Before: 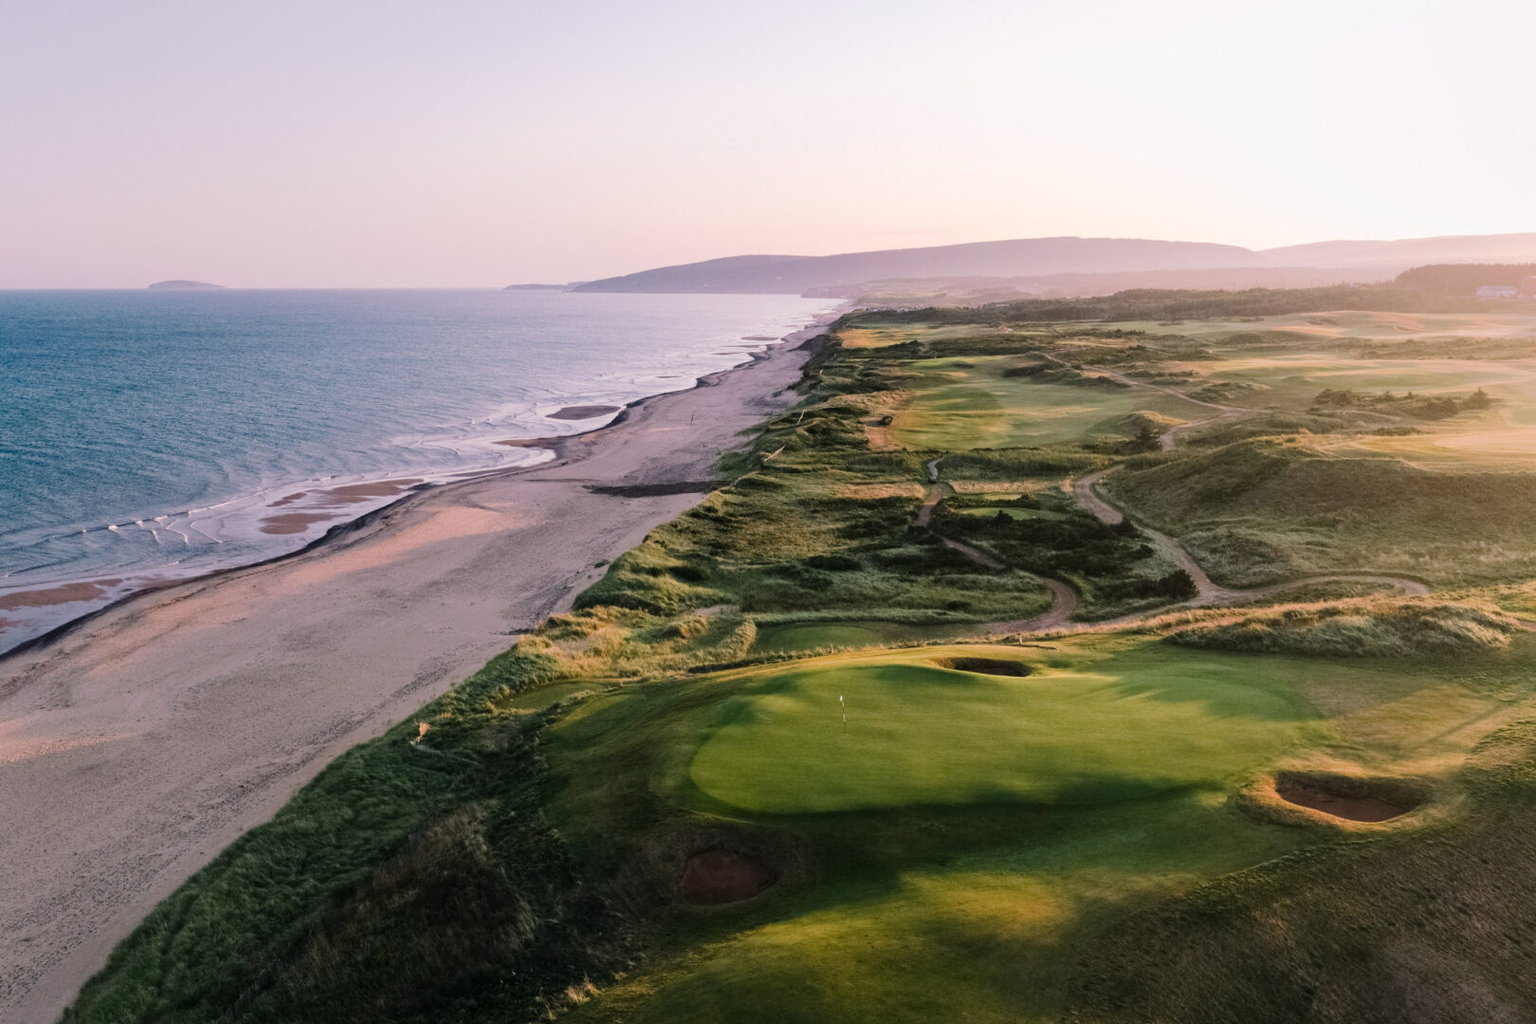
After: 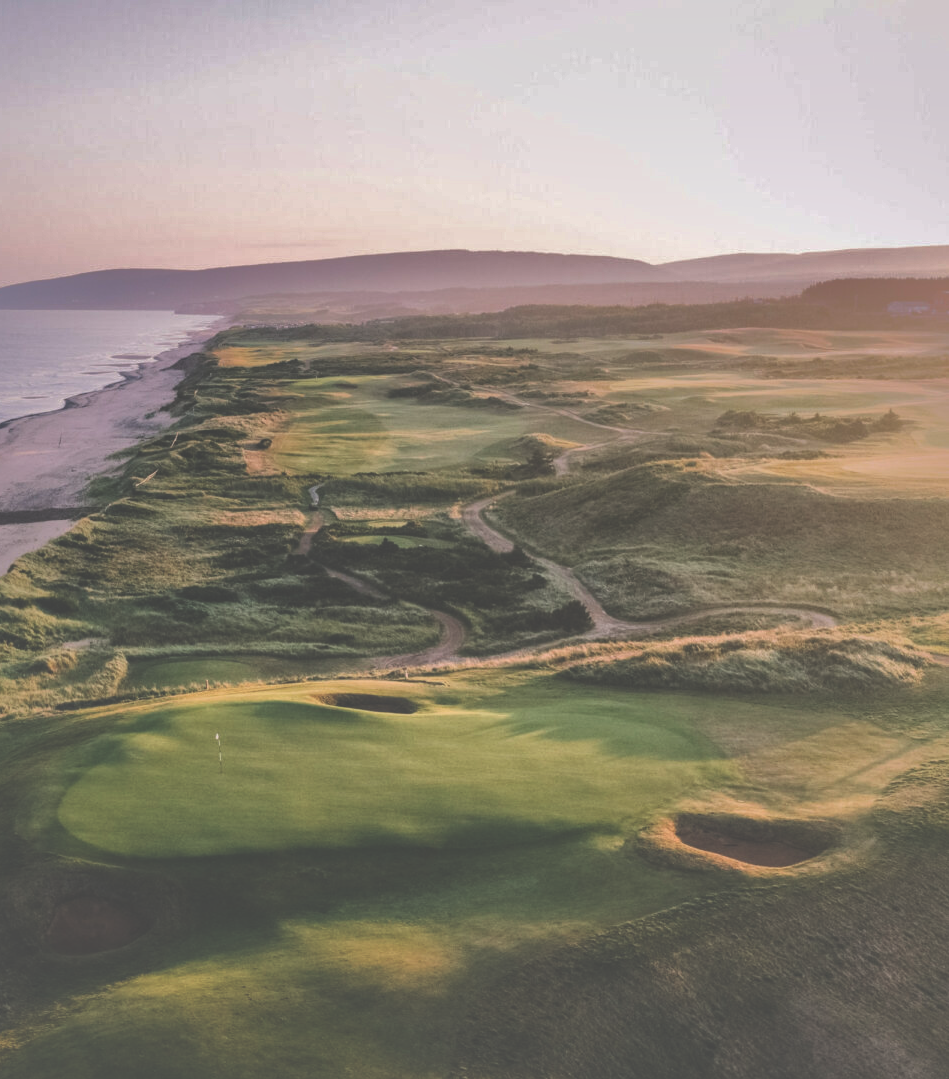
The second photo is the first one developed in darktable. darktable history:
crop: left 41.402%
shadows and highlights: shadows 38.43, highlights -74.54
exposure: black level correction -0.062, exposure -0.05 EV, compensate highlight preservation false
tone equalizer: on, module defaults
local contrast: on, module defaults
